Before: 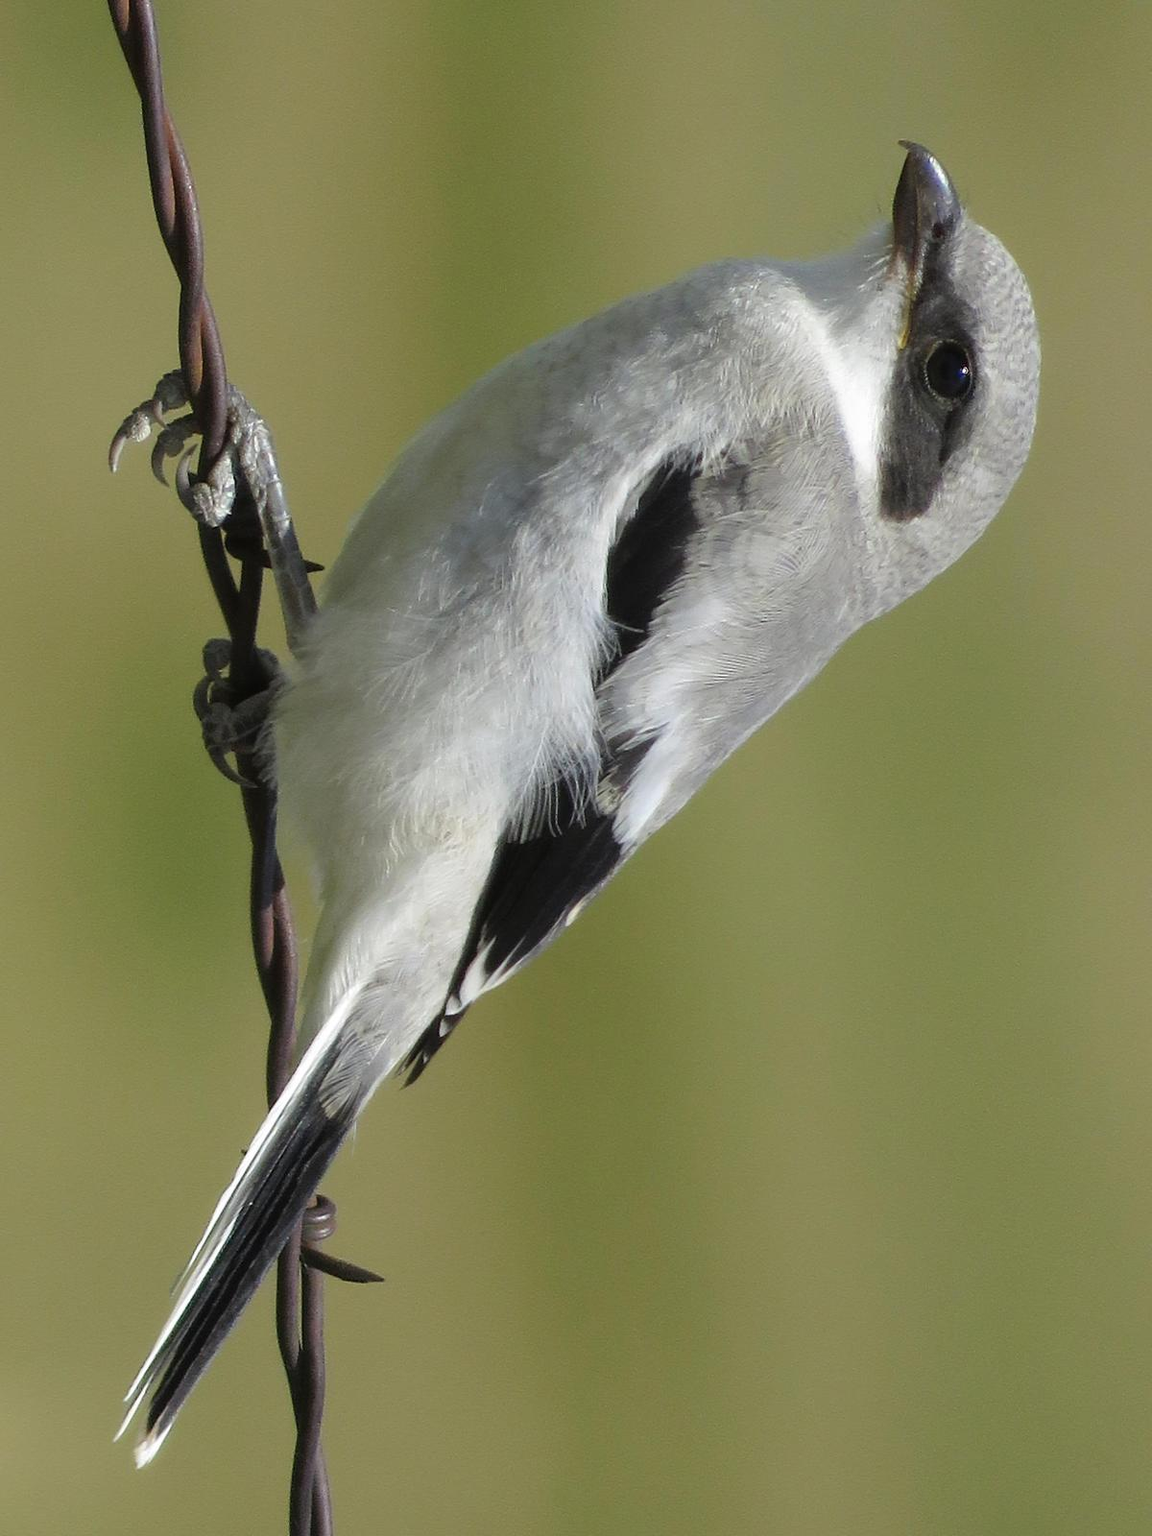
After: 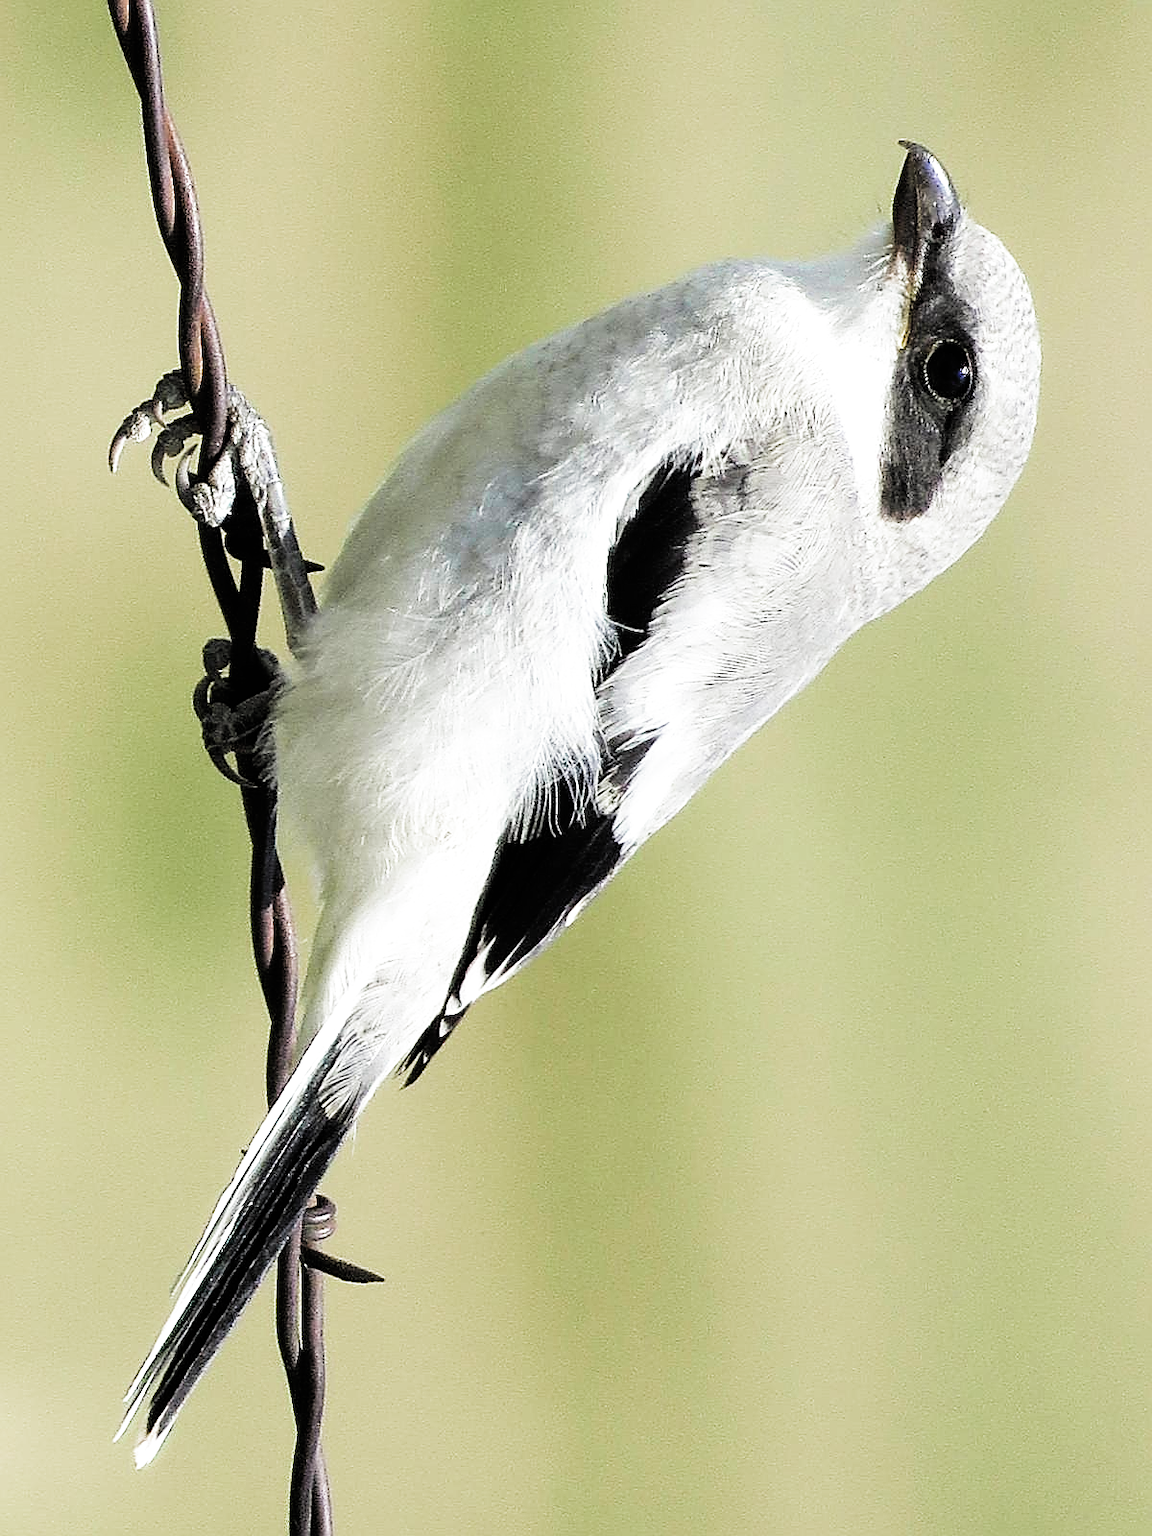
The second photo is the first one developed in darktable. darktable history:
color zones: curves: ch0 [(0.25, 0.5) (0.423, 0.5) (0.443, 0.5) (0.521, 0.756) (0.568, 0.5) (0.576, 0.5) (0.75, 0.5)]; ch1 [(0.25, 0.5) (0.423, 0.5) (0.443, 0.5) (0.539, 0.873) (0.624, 0.565) (0.631, 0.5) (0.75, 0.5)]
sharpen: radius 1.705, amount 1.297
exposure: black level correction 0, exposure 1 EV, compensate highlight preservation false
filmic rgb: black relative exposure -5.32 EV, white relative exposure 2.89 EV, dynamic range scaling -38.02%, hardness 3.98, contrast 1.613, highlights saturation mix -1.27%, color science v4 (2020), iterations of high-quality reconstruction 0
